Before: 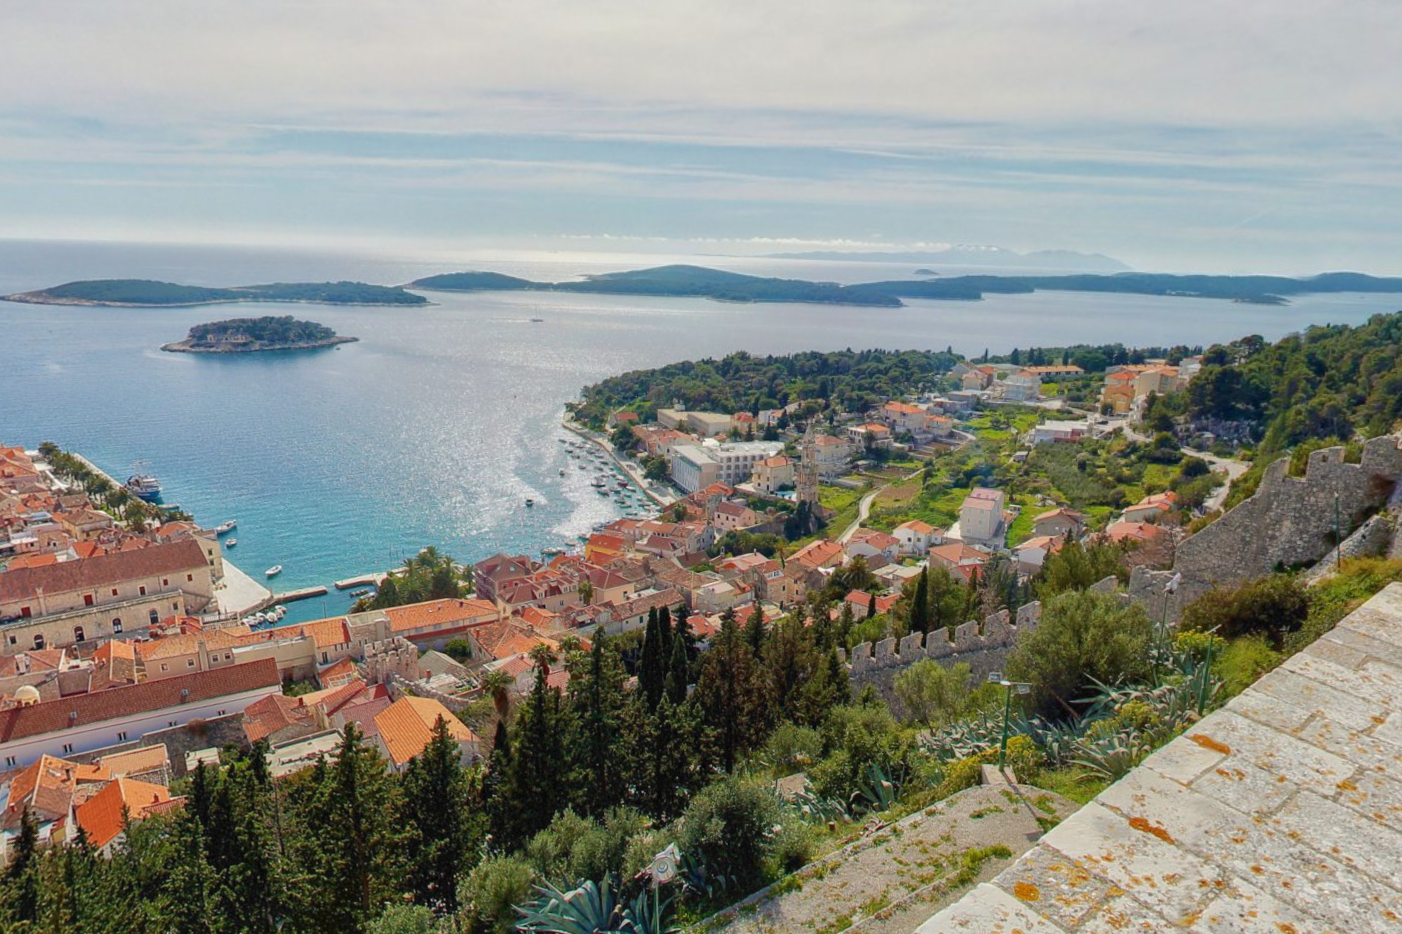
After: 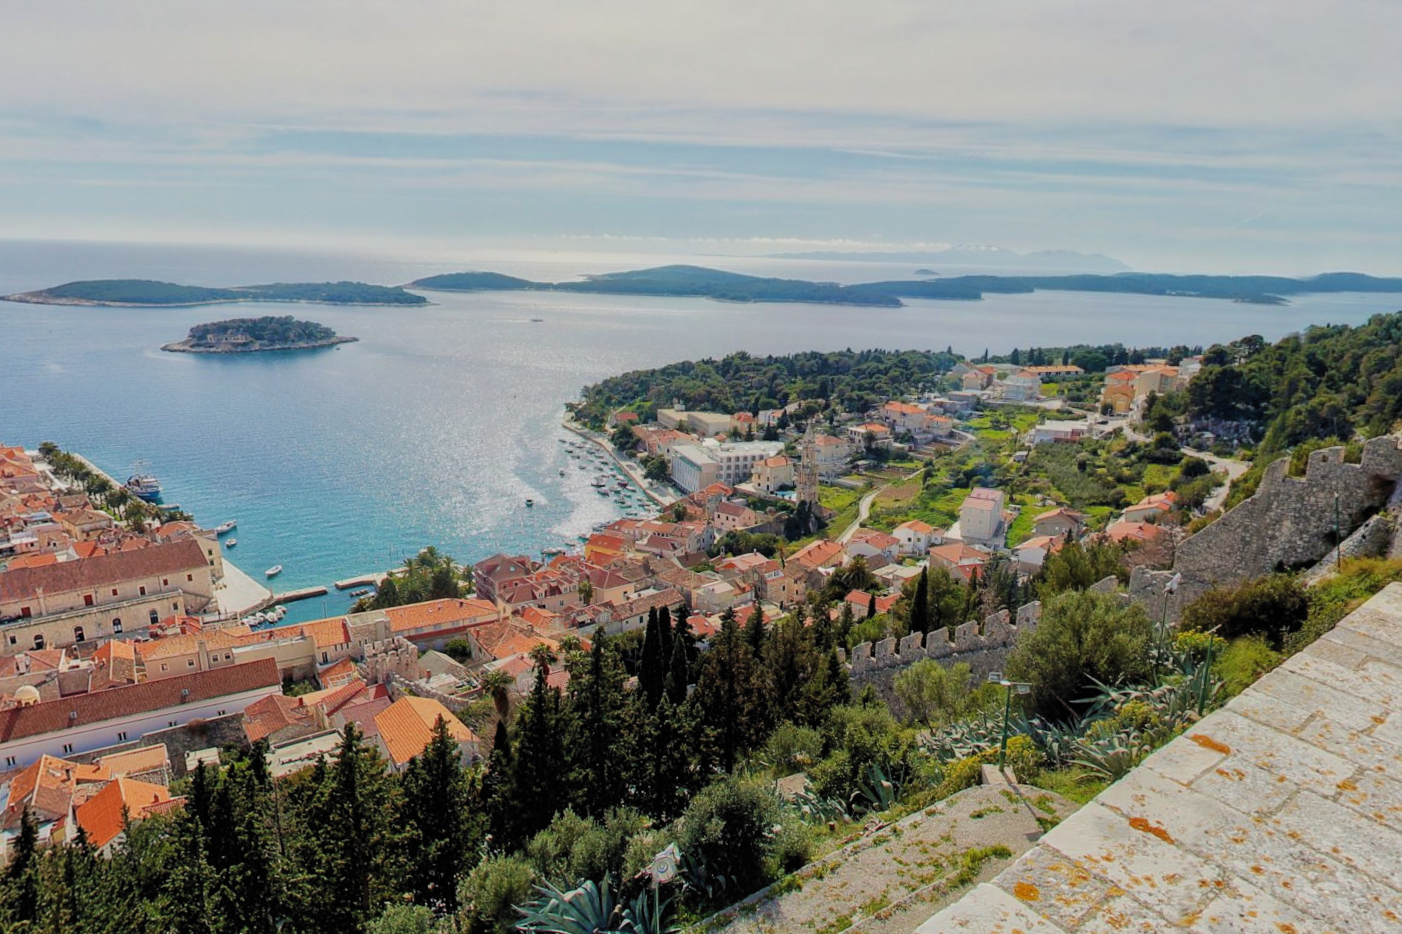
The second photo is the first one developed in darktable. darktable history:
filmic rgb: black relative exposure -7.65 EV, white relative exposure 4 EV, hardness 4.01, contrast 1.094, highlights saturation mix -30.35%, color science v6 (2022)
